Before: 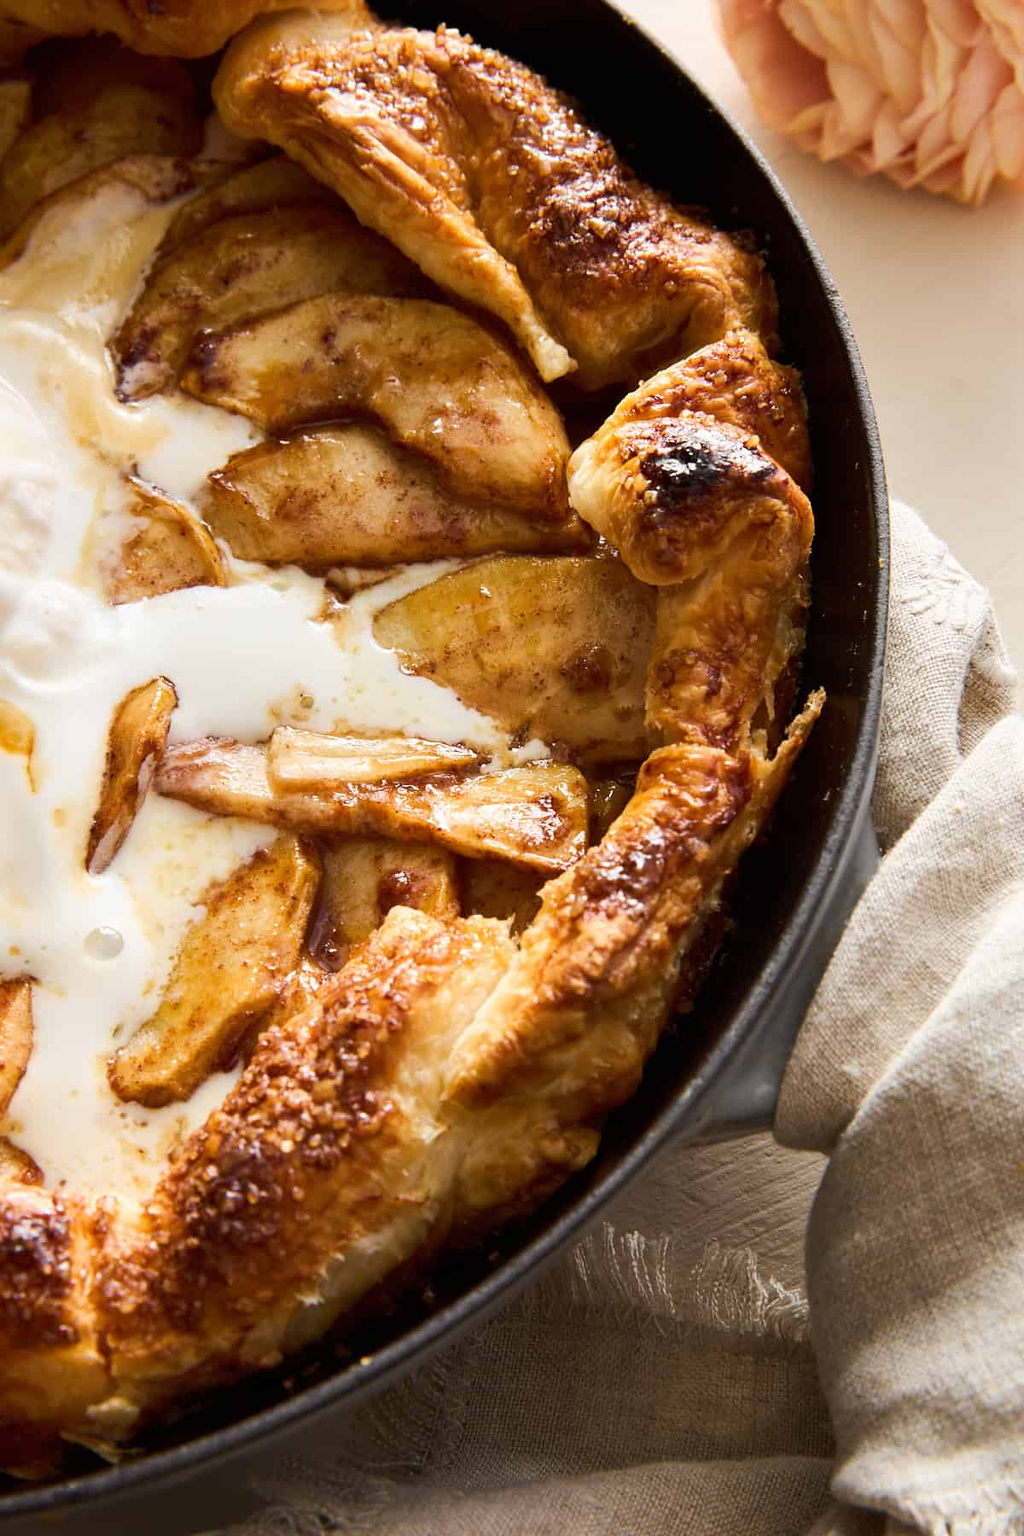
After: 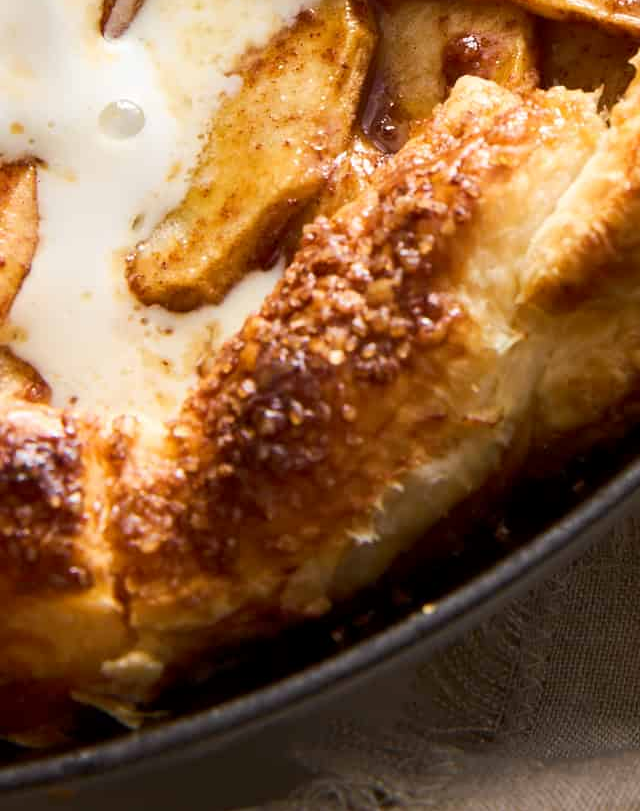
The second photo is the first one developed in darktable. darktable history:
exposure: black level correction 0.001, exposure 0.014 EV, compensate highlight preservation false
crop and rotate: top 54.778%, right 46.61%, bottom 0.159%
